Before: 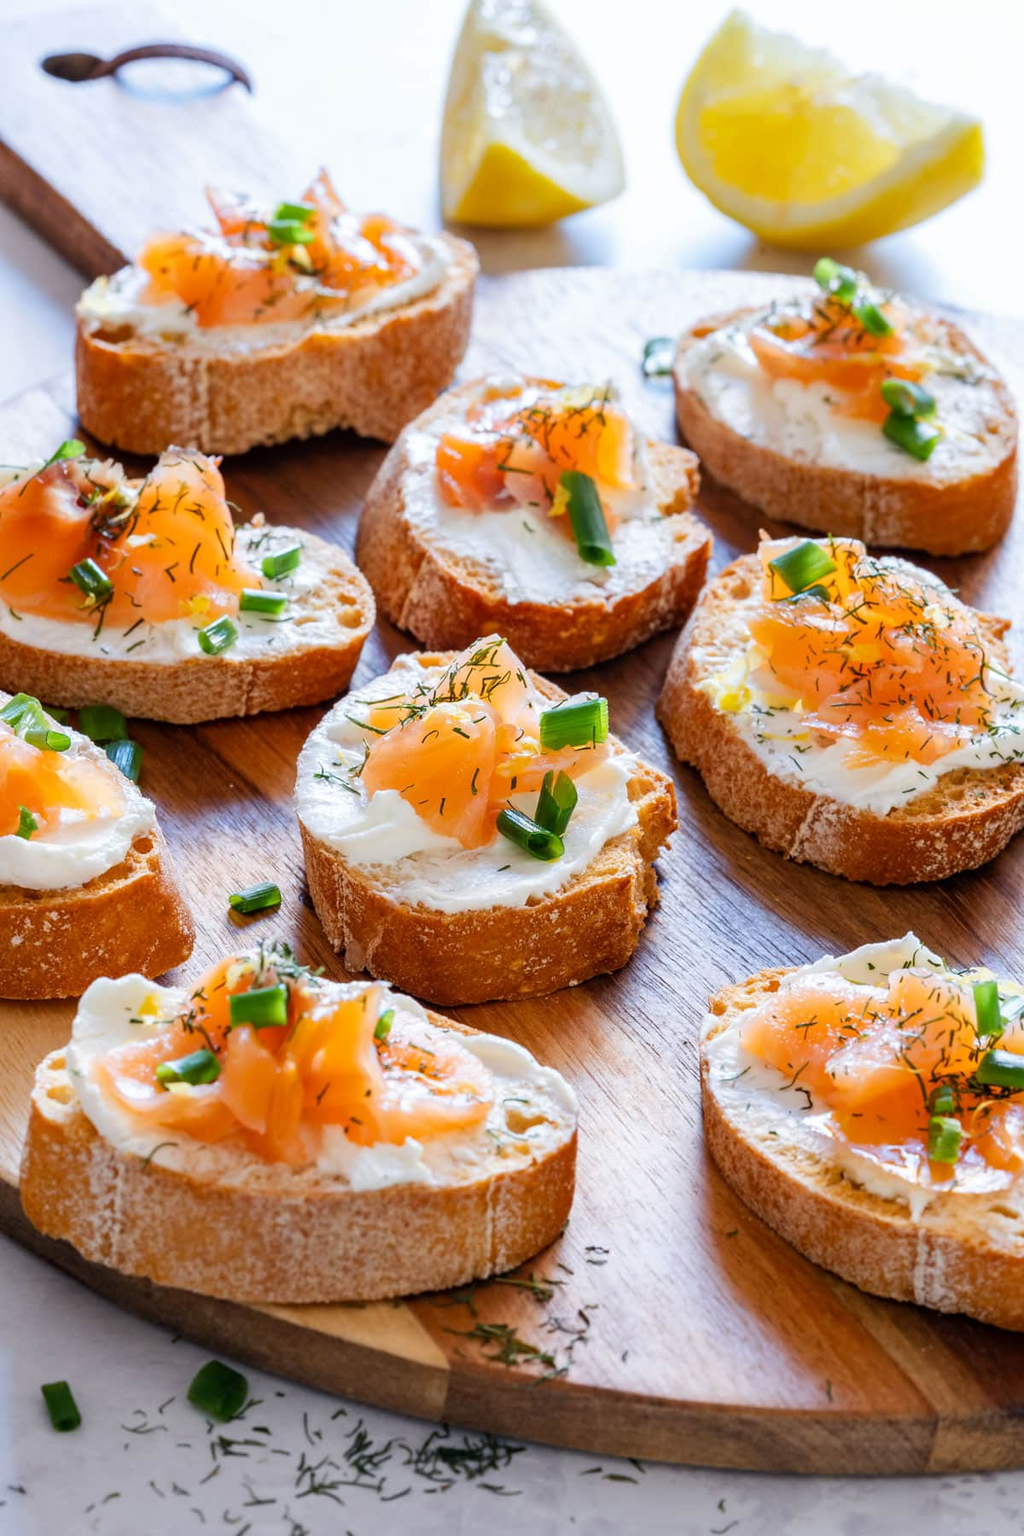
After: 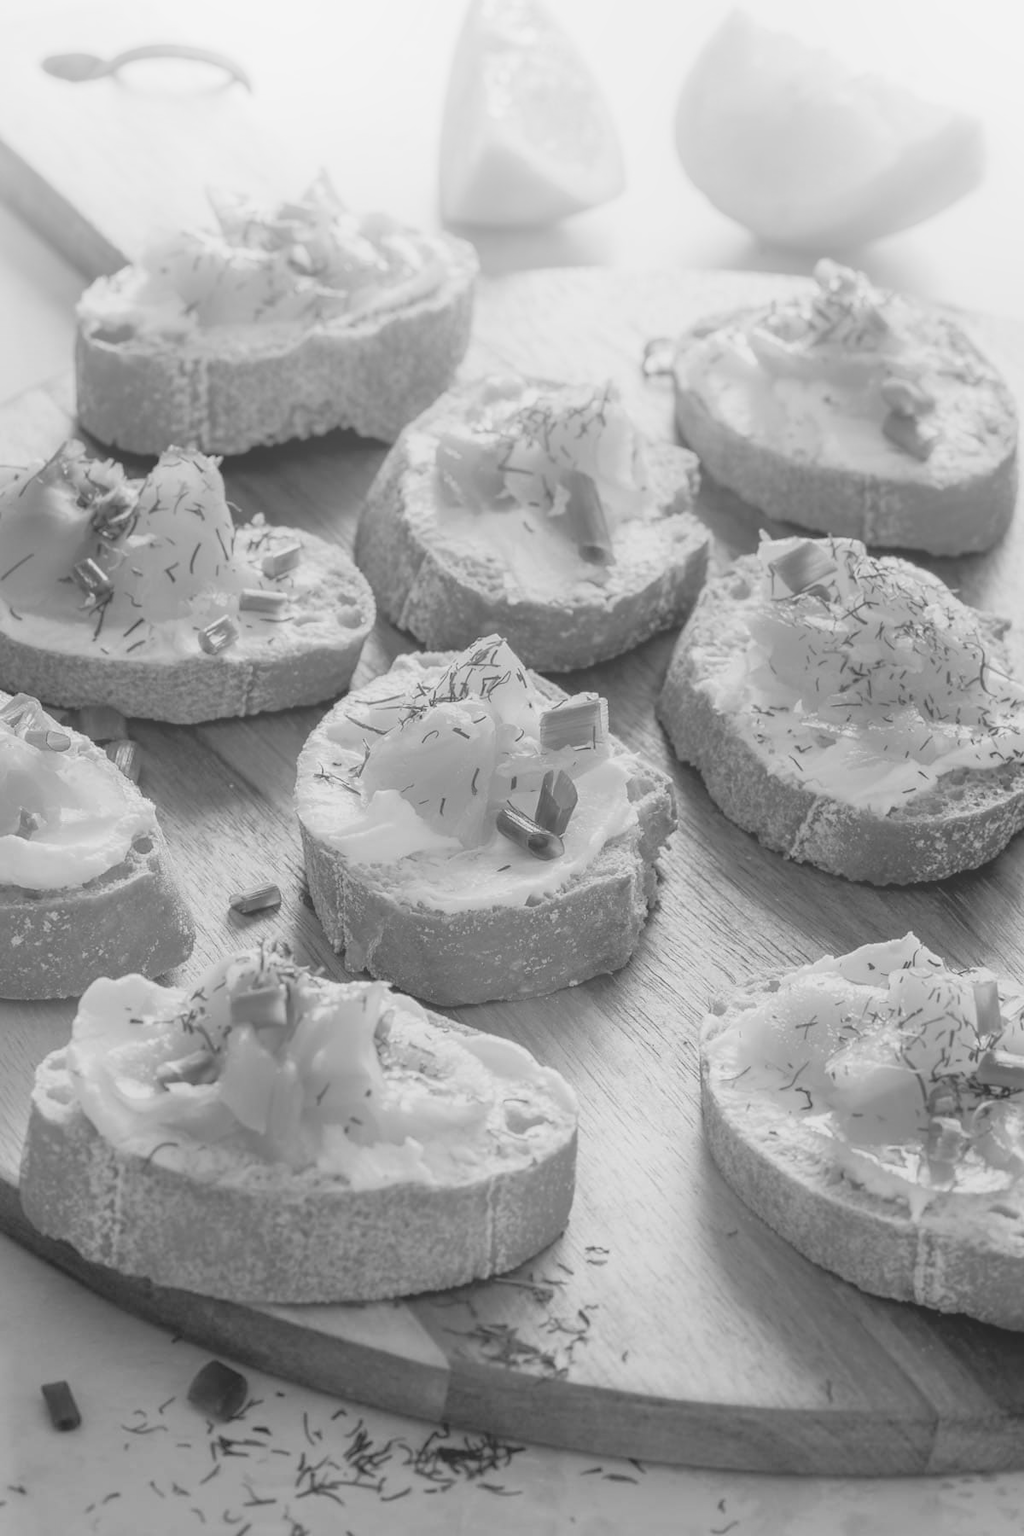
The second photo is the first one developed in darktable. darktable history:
monochrome: size 1
rgb curve: curves: ch0 [(0, 0) (0.053, 0.068) (0.122, 0.128) (1, 1)]
contrast brightness saturation: contrast -0.26, saturation -0.43
bloom: size 38%, threshold 95%, strength 30%
